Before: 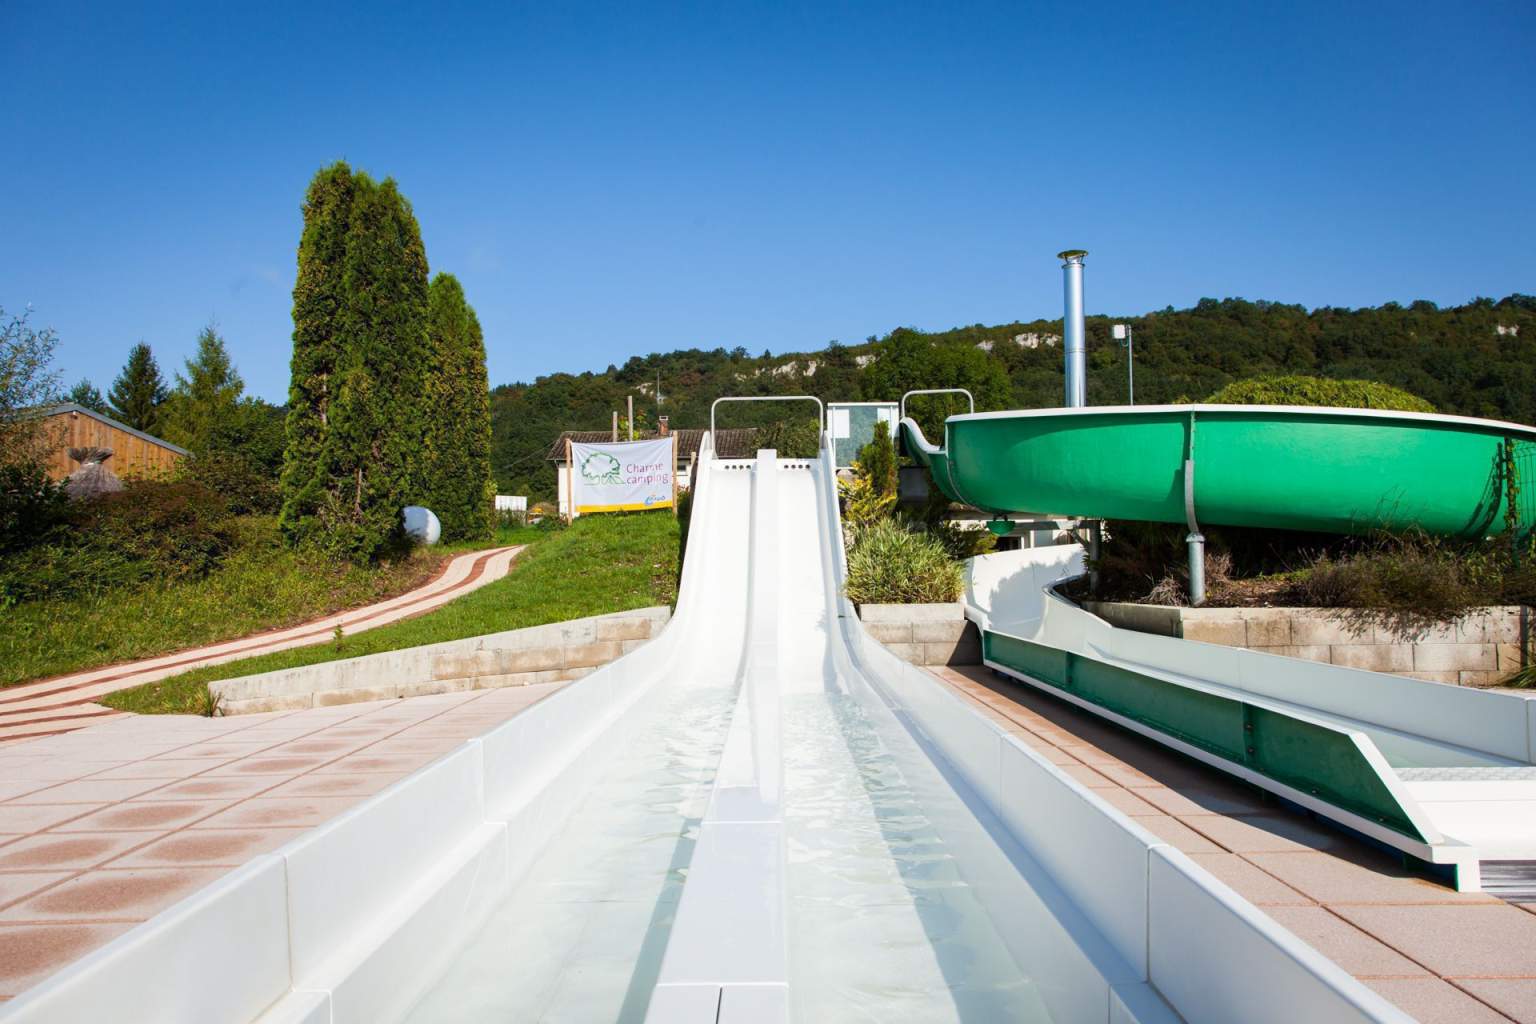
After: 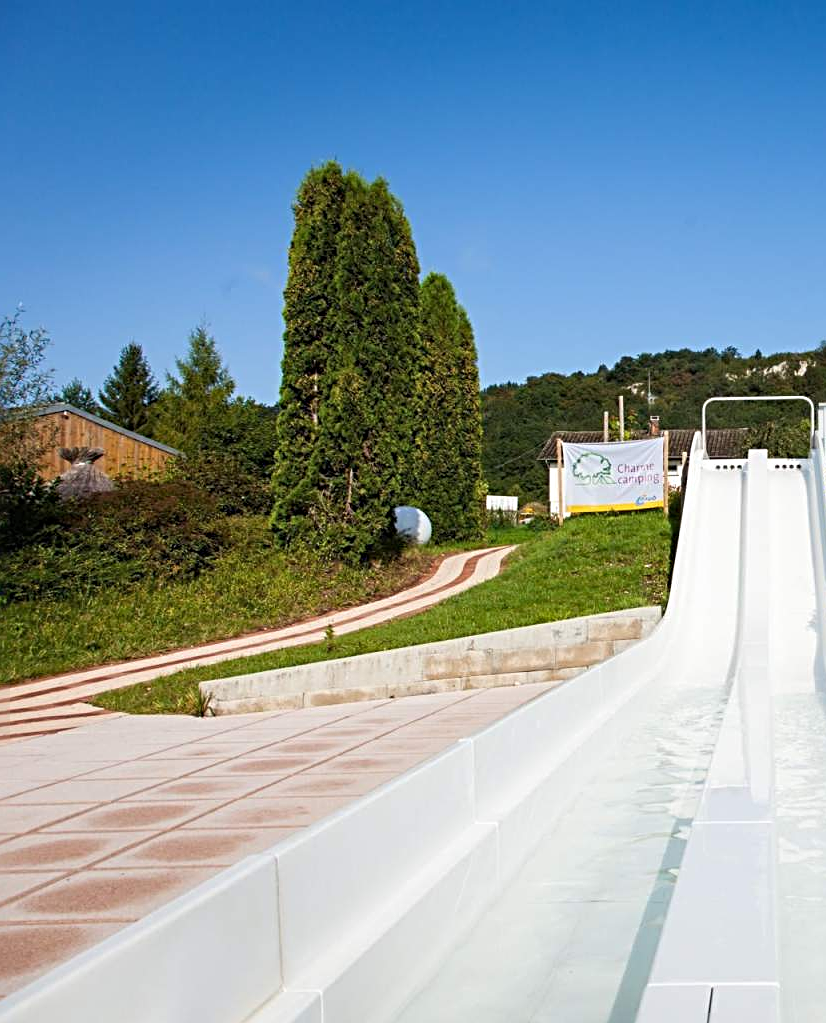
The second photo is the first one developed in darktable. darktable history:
sharpen: radius 4
crop: left 0.587%, right 45.588%, bottom 0.086%
